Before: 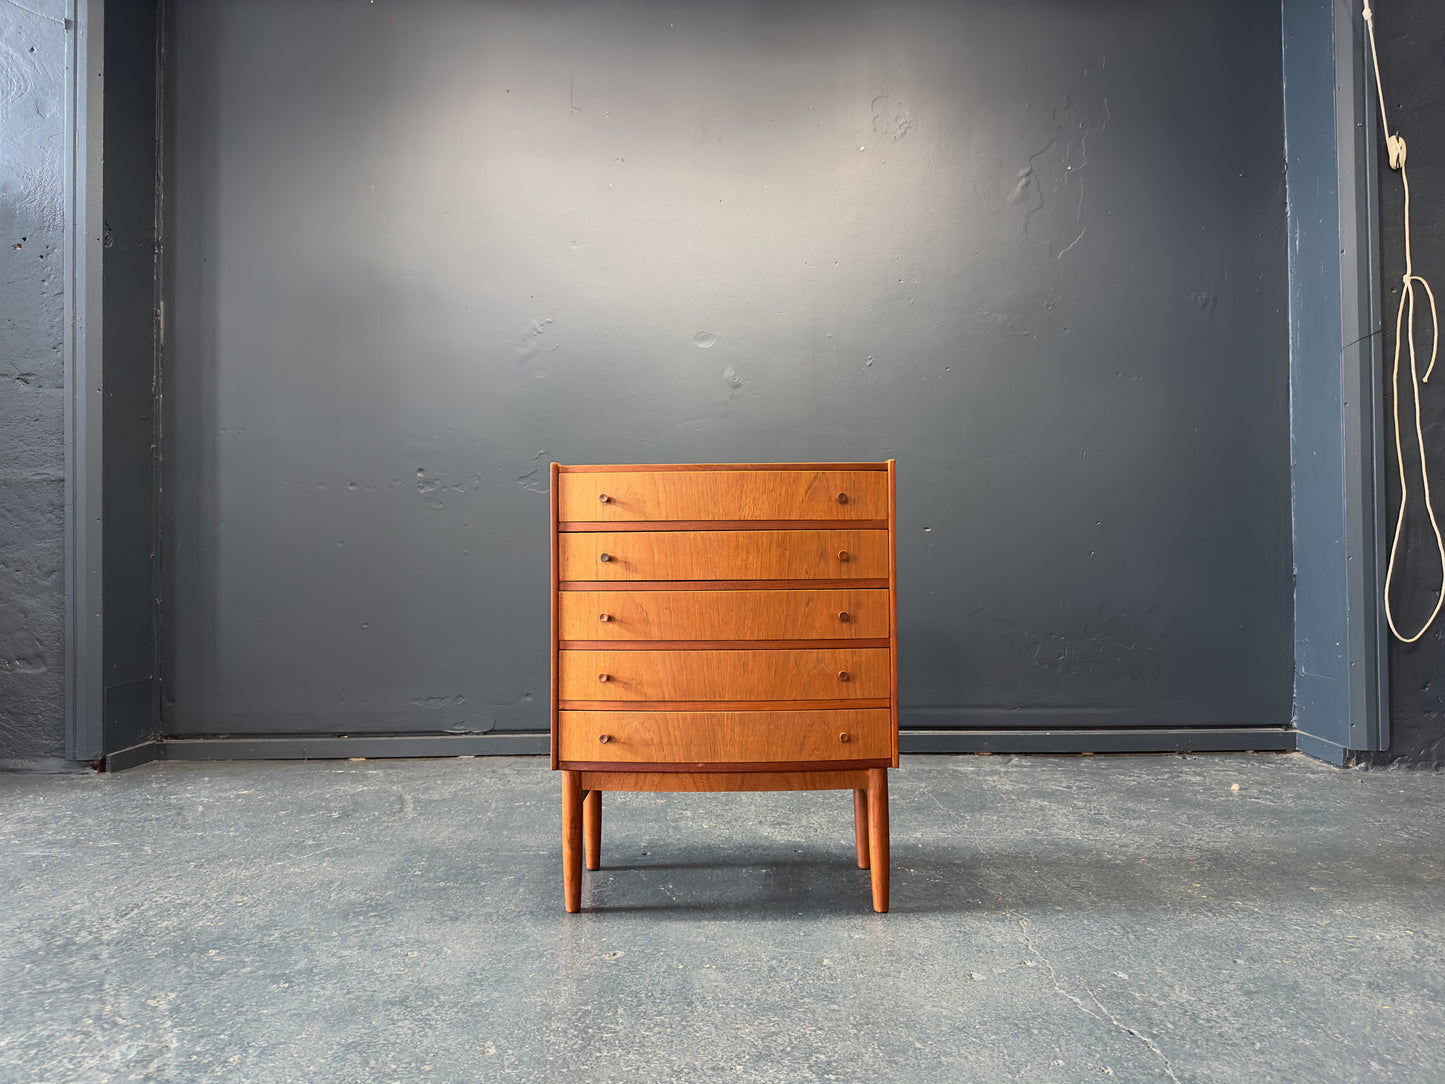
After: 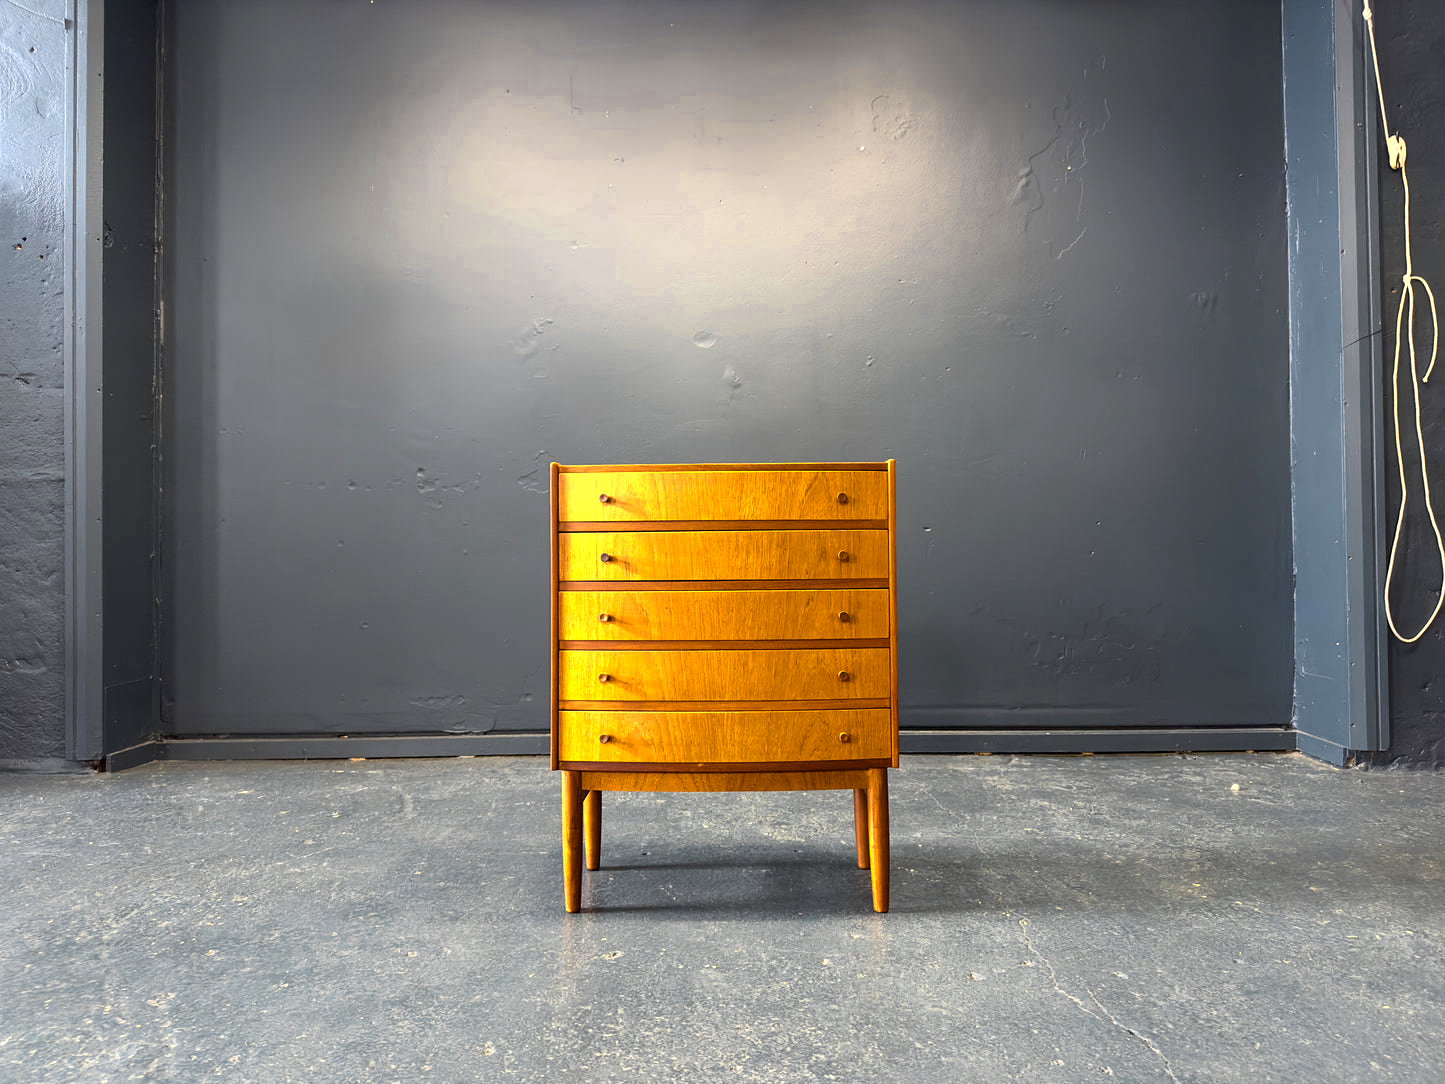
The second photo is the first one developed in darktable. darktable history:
color balance rgb: linear chroma grading › global chroma 15%, perceptual saturation grading › global saturation 30%
color correction: saturation 0.99
local contrast: highlights 100%, shadows 100%, detail 120%, midtone range 0.2
white balance: emerald 1
color zones: curves: ch0 [(0.004, 0.306) (0.107, 0.448) (0.252, 0.656) (0.41, 0.398) (0.595, 0.515) (0.768, 0.628)]; ch1 [(0.07, 0.323) (0.151, 0.452) (0.252, 0.608) (0.346, 0.221) (0.463, 0.189) (0.61, 0.368) (0.735, 0.395) (0.921, 0.412)]; ch2 [(0, 0.476) (0.132, 0.512) (0.243, 0.512) (0.397, 0.48) (0.522, 0.376) (0.634, 0.536) (0.761, 0.46)]
